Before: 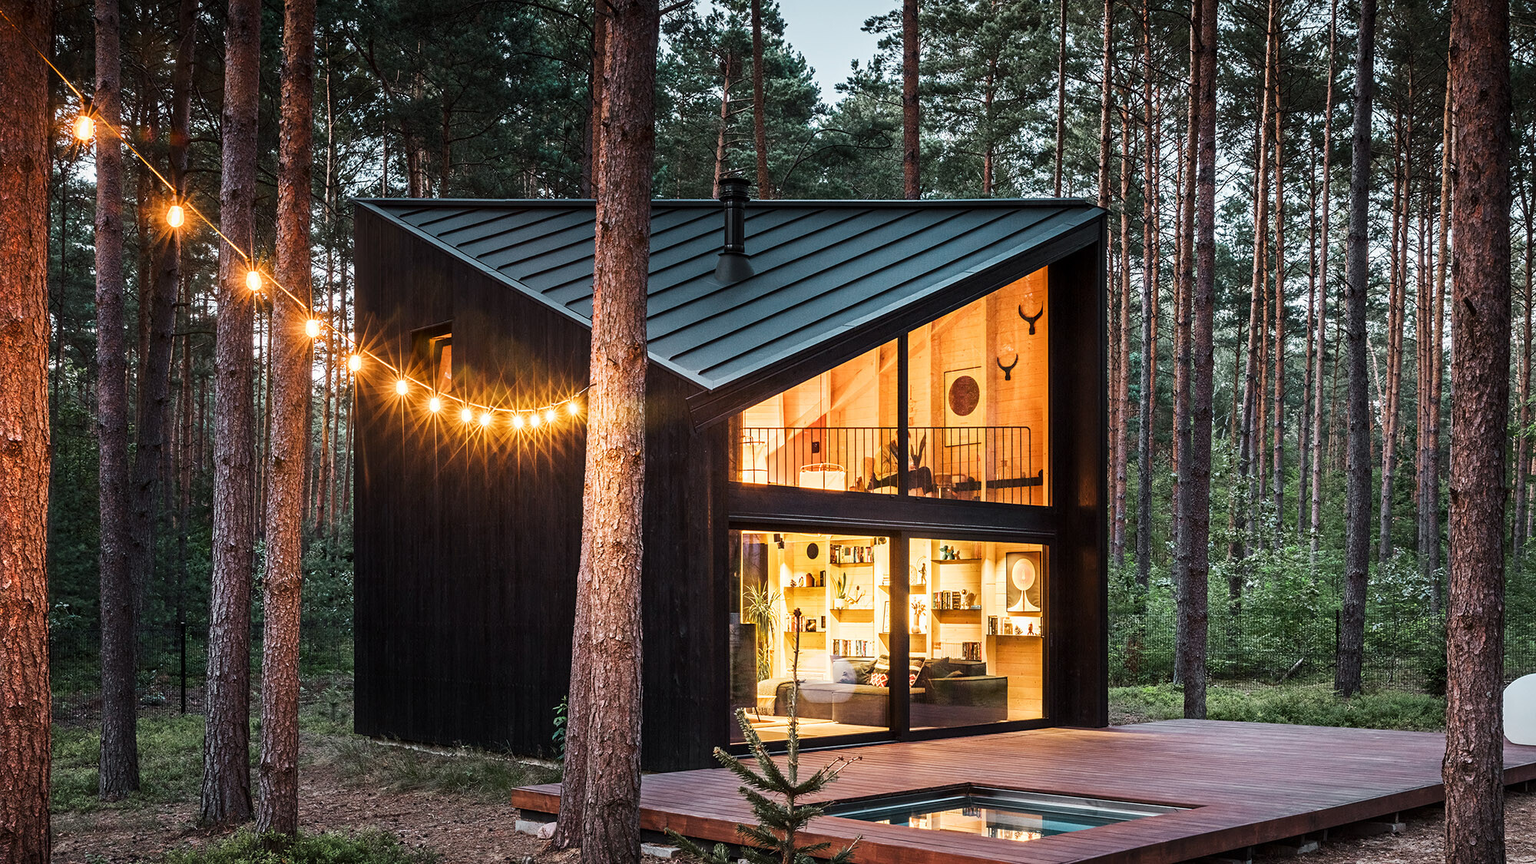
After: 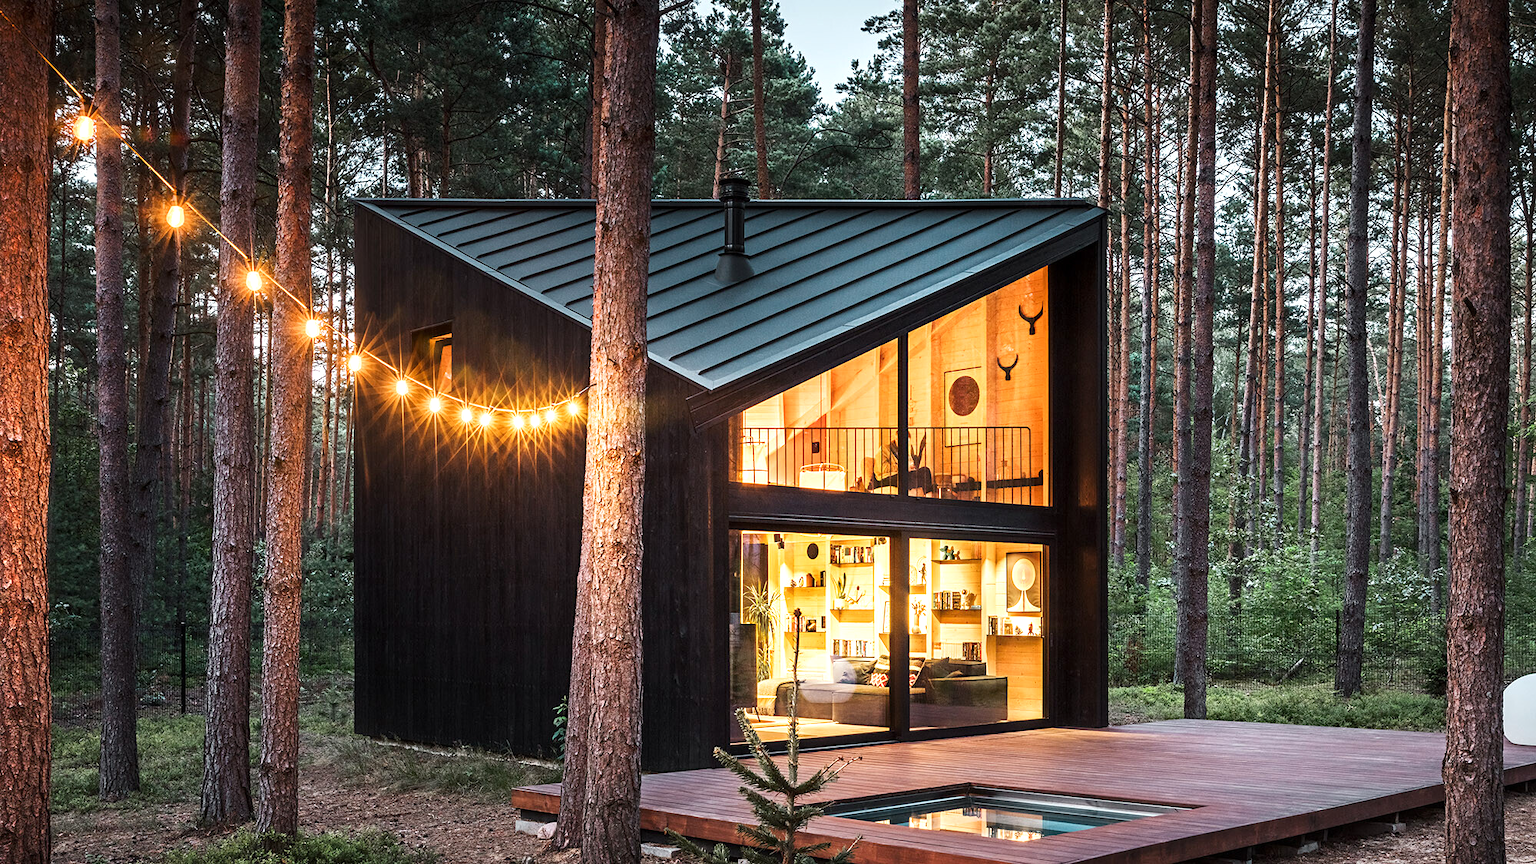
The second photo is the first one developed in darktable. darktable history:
exposure: exposure 0.296 EV, compensate exposure bias true, compensate highlight preservation false
